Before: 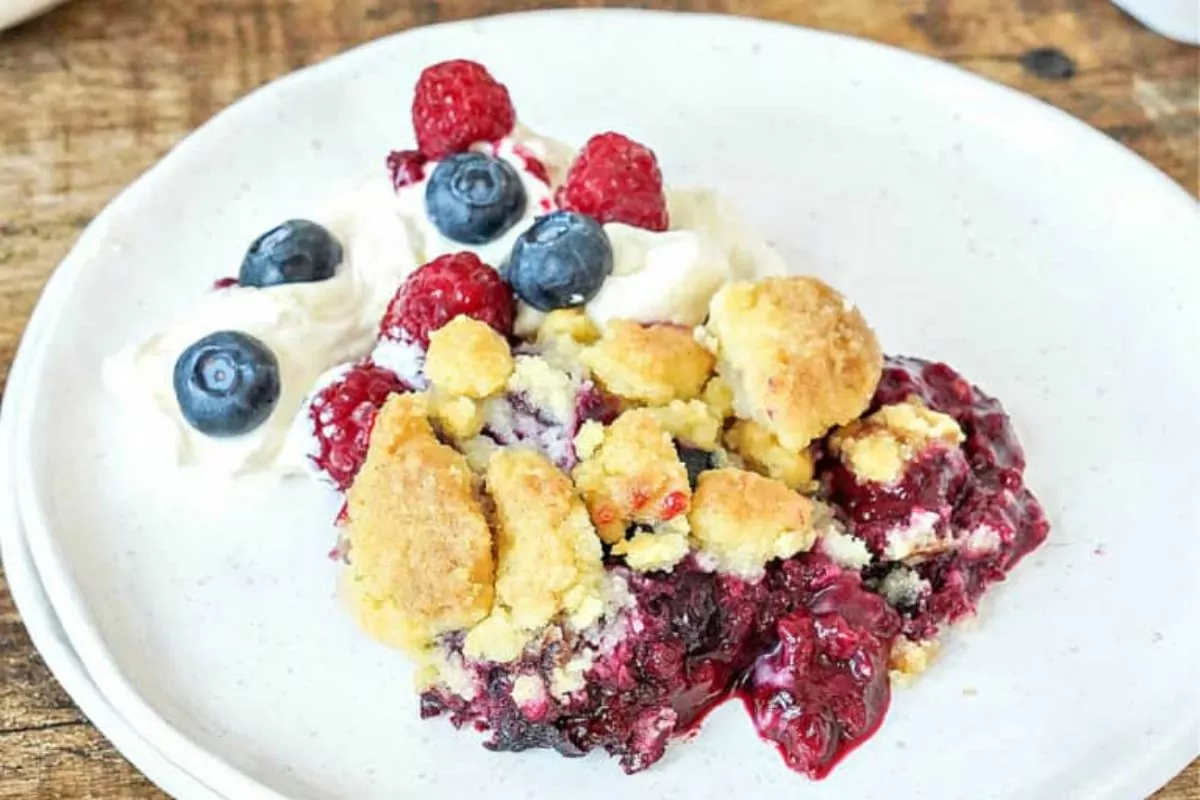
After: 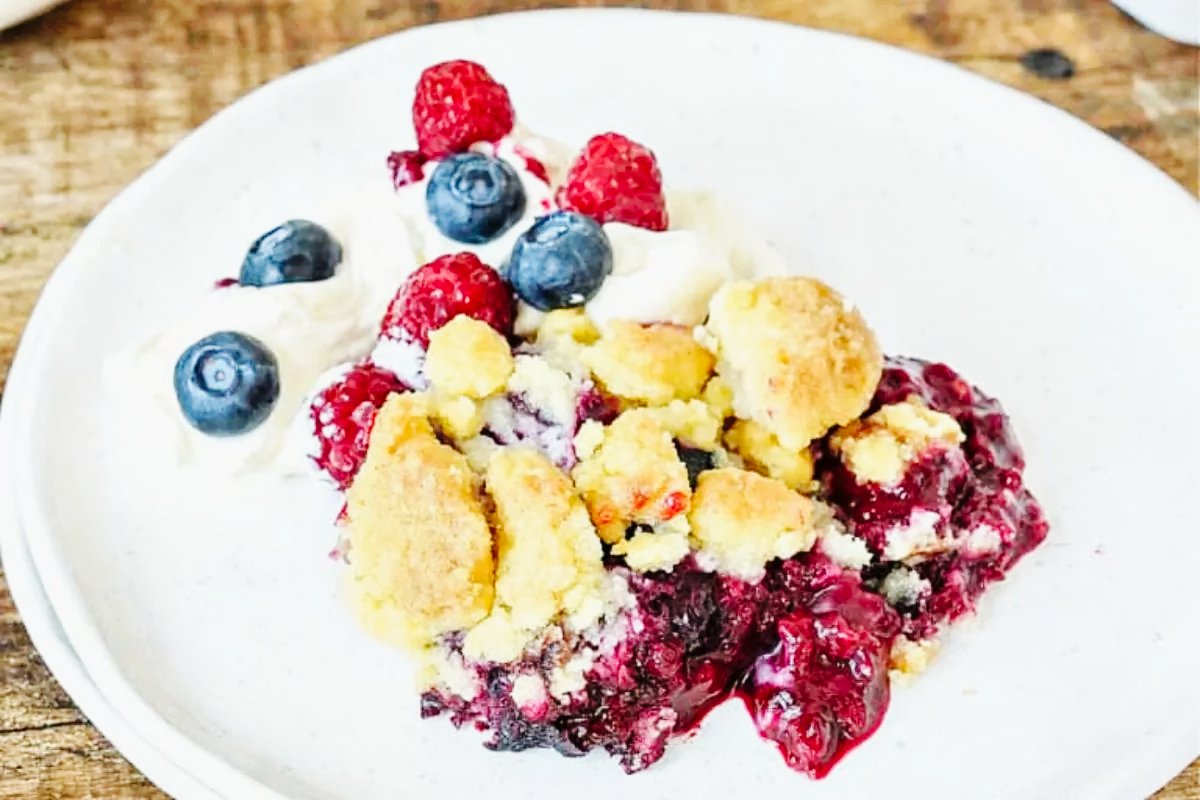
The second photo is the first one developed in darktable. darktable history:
exposure: exposure -0.172 EV, compensate highlight preservation false
base curve: curves: ch0 [(0, 0) (0.036, 0.025) (0.121, 0.166) (0.206, 0.329) (0.605, 0.79) (1, 1)], preserve colors none
